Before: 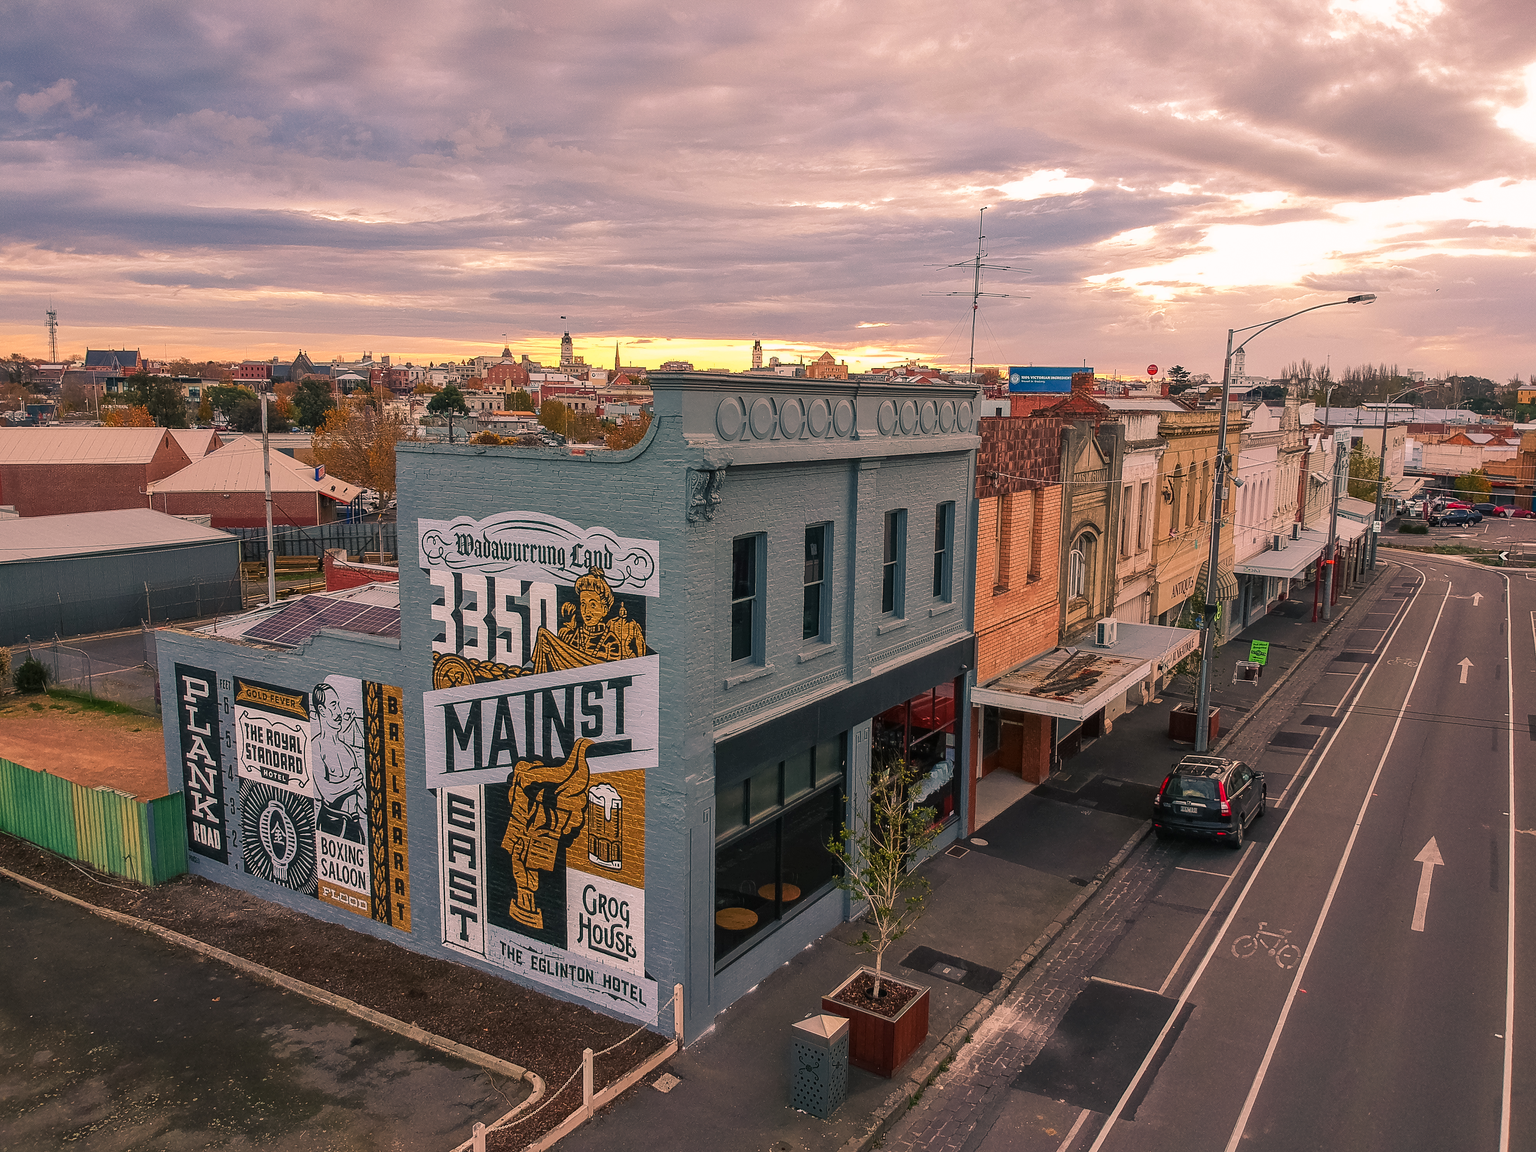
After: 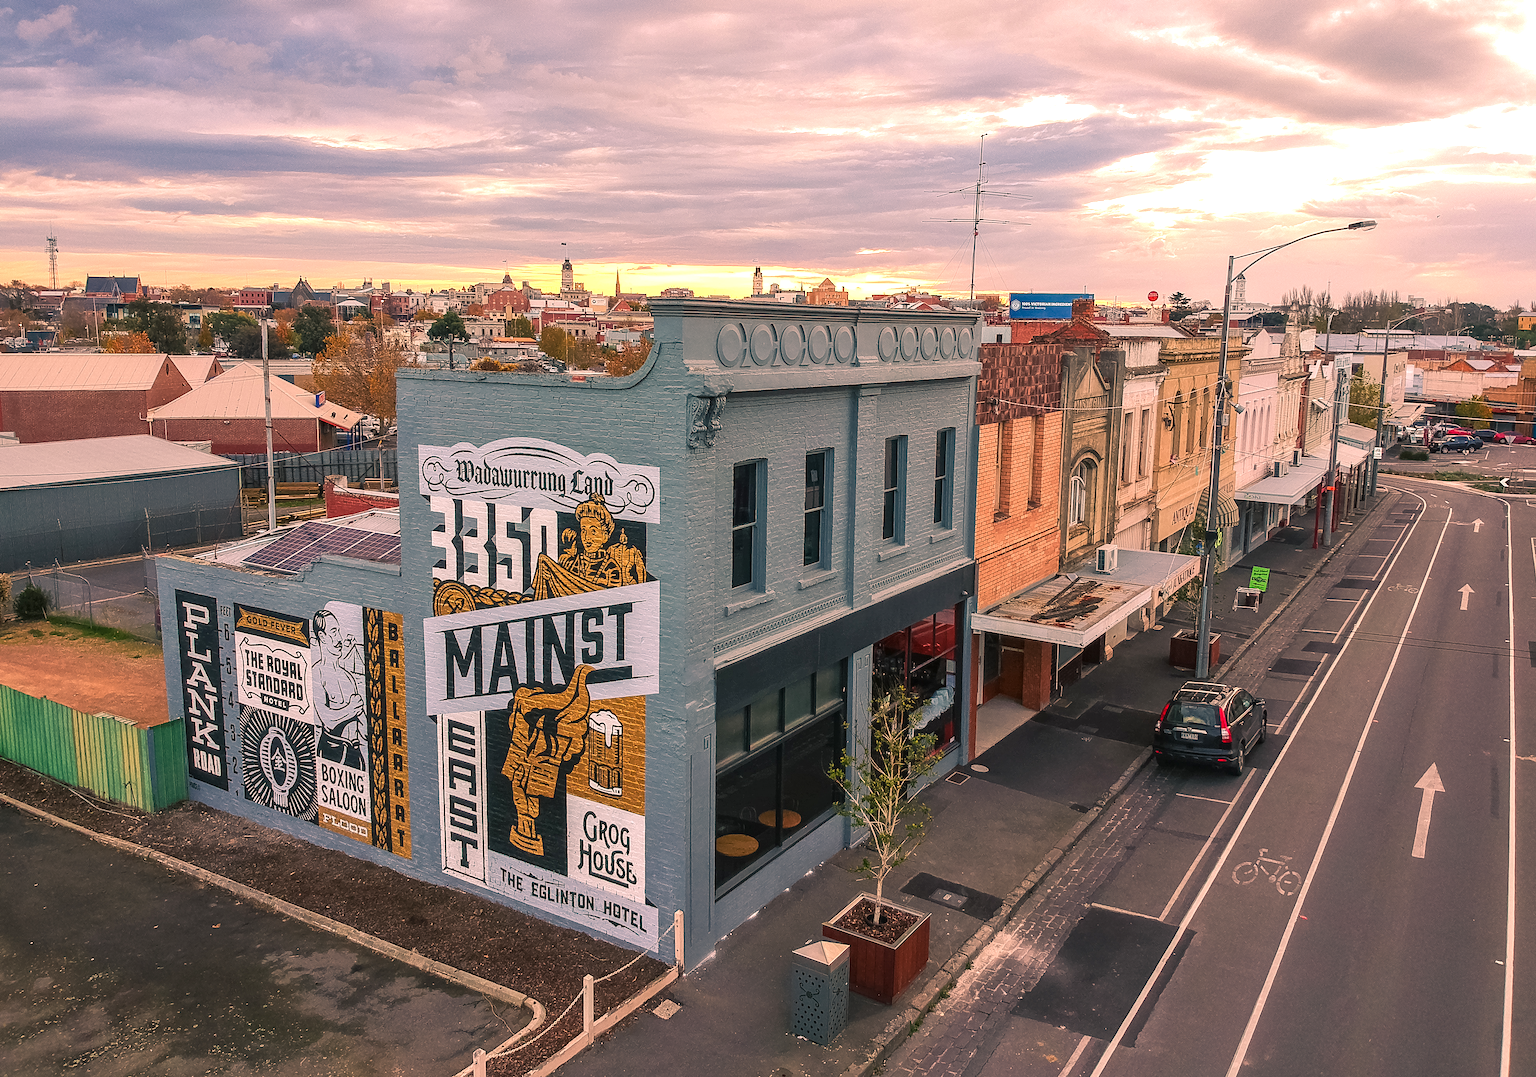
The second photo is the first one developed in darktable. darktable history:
crop and rotate: top 6.44%
exposure: black level correction 0, exposure 0.498 EV, compensate highlight preservation false
